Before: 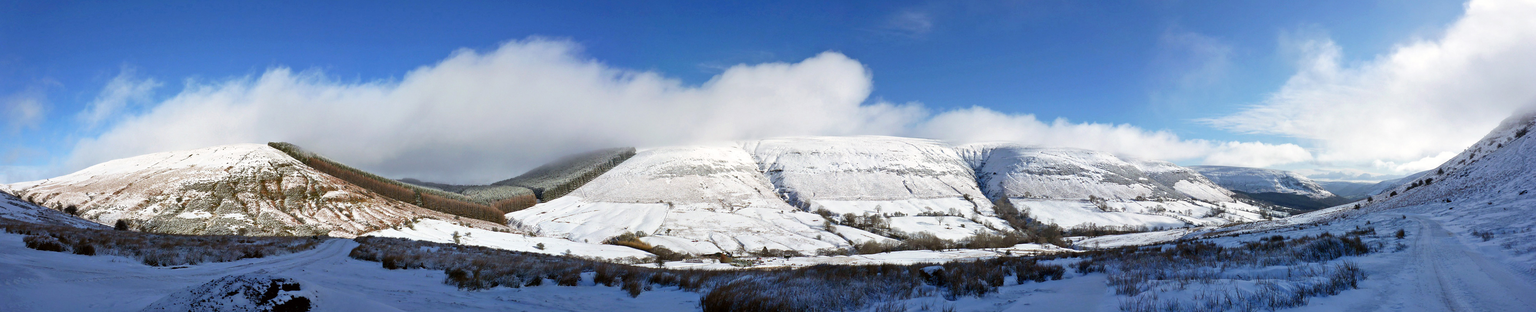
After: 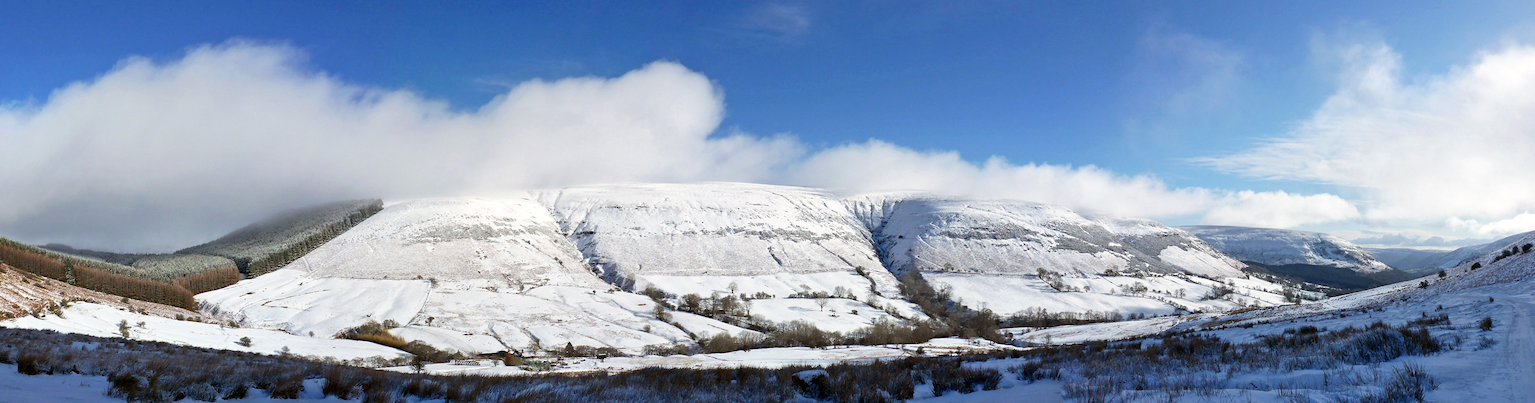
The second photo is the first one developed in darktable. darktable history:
crop and rotate: left 24.139%, top 3.048%, right 6.526%, bottom 6.993%
exposure: black level correction 0.001, compensate exposure bias true, compensate highlight preservation false
